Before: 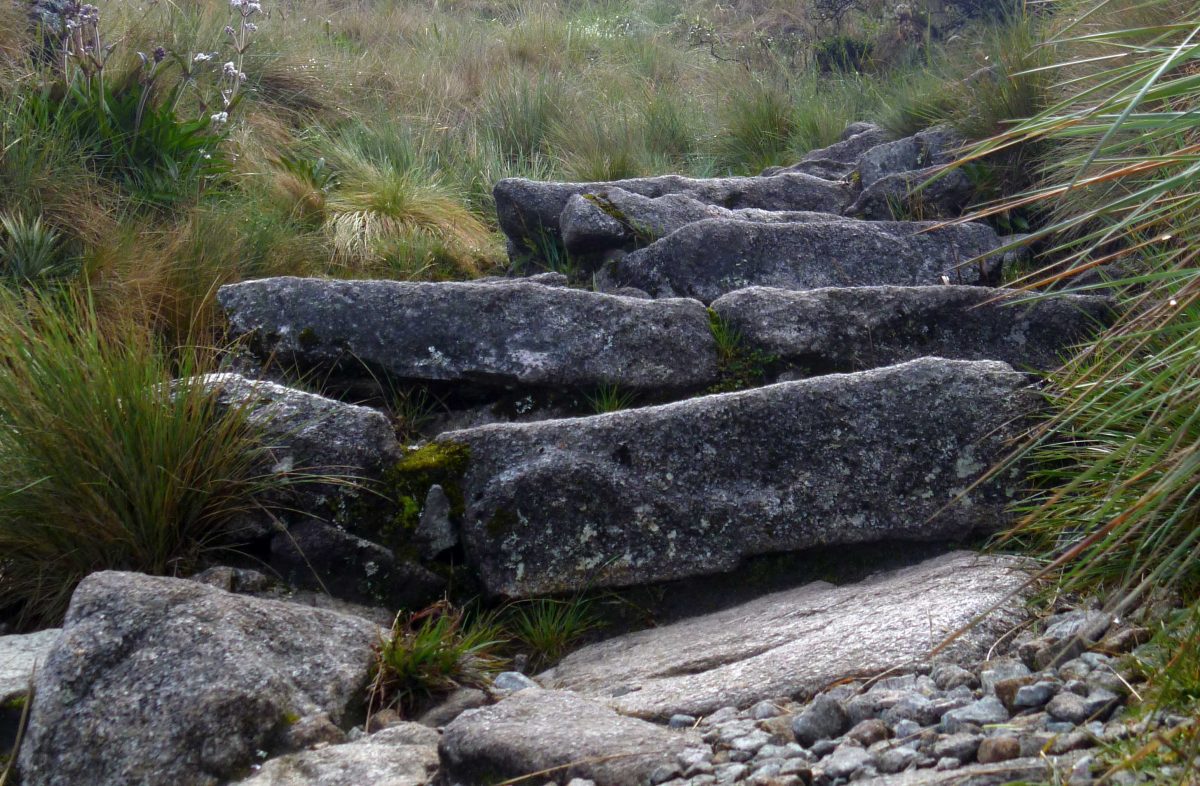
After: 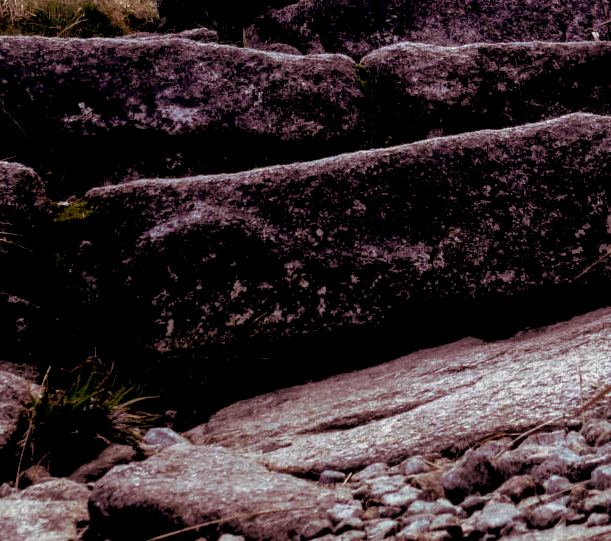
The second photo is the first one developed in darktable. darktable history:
exposure: black level correction 0.046, exposure -0.228 EV, compensate highlight preservation false
split-toning: on, module defaults
local contrast: on, module defaults
crop and rotate: left 29.237%, top 31.152%, right 19.807%
